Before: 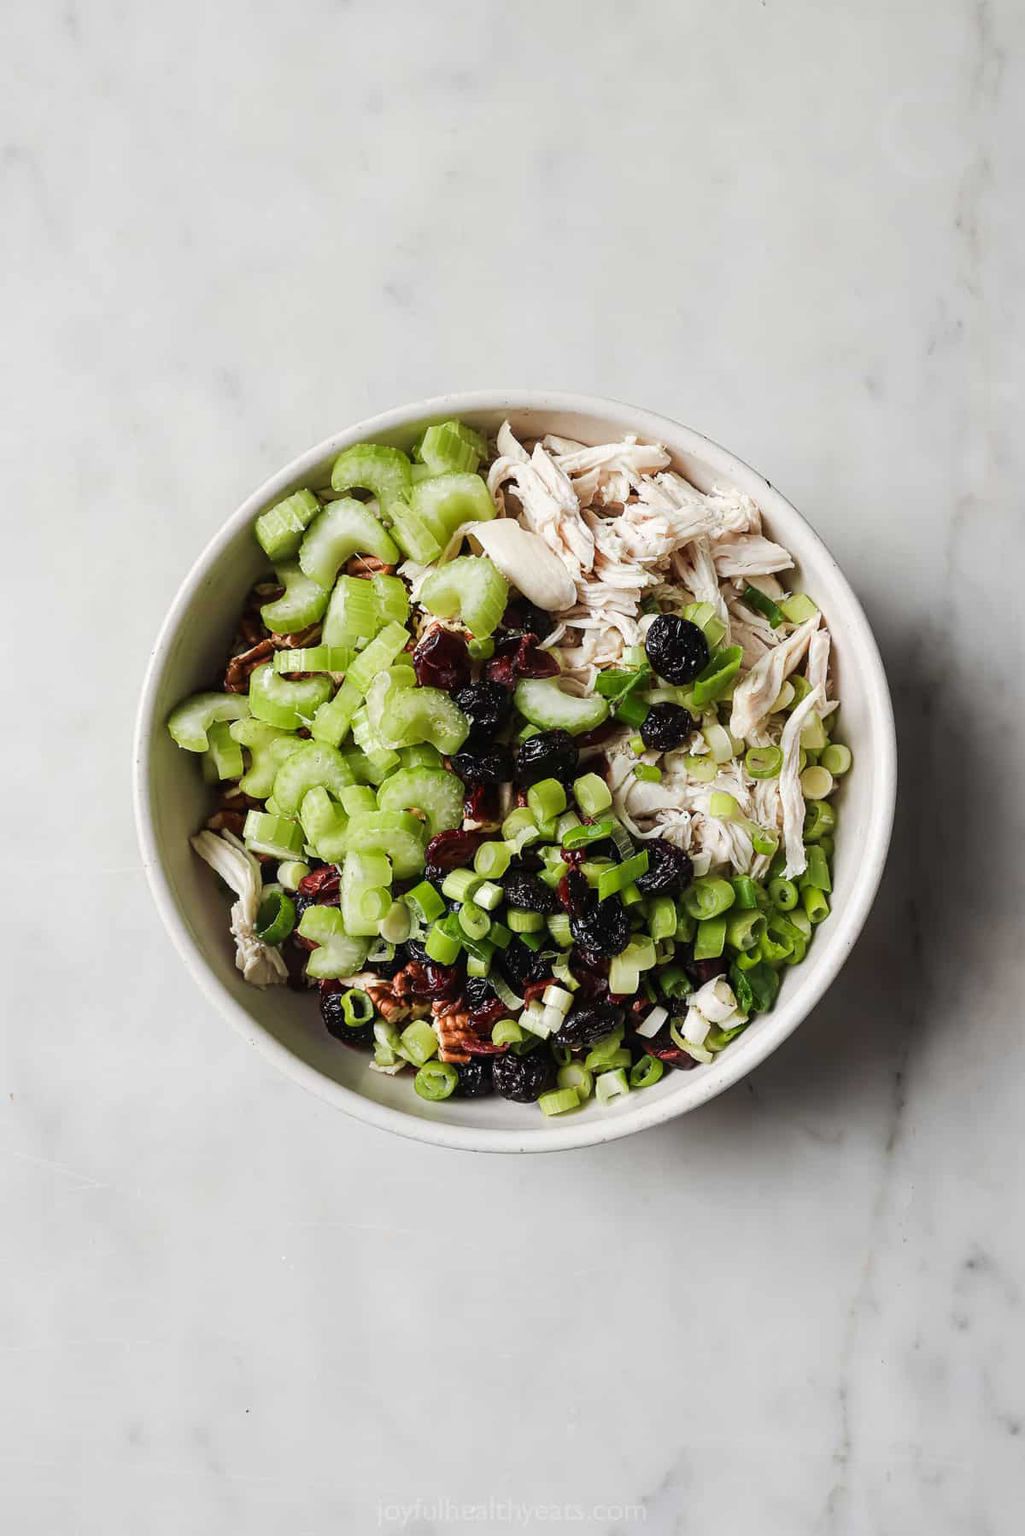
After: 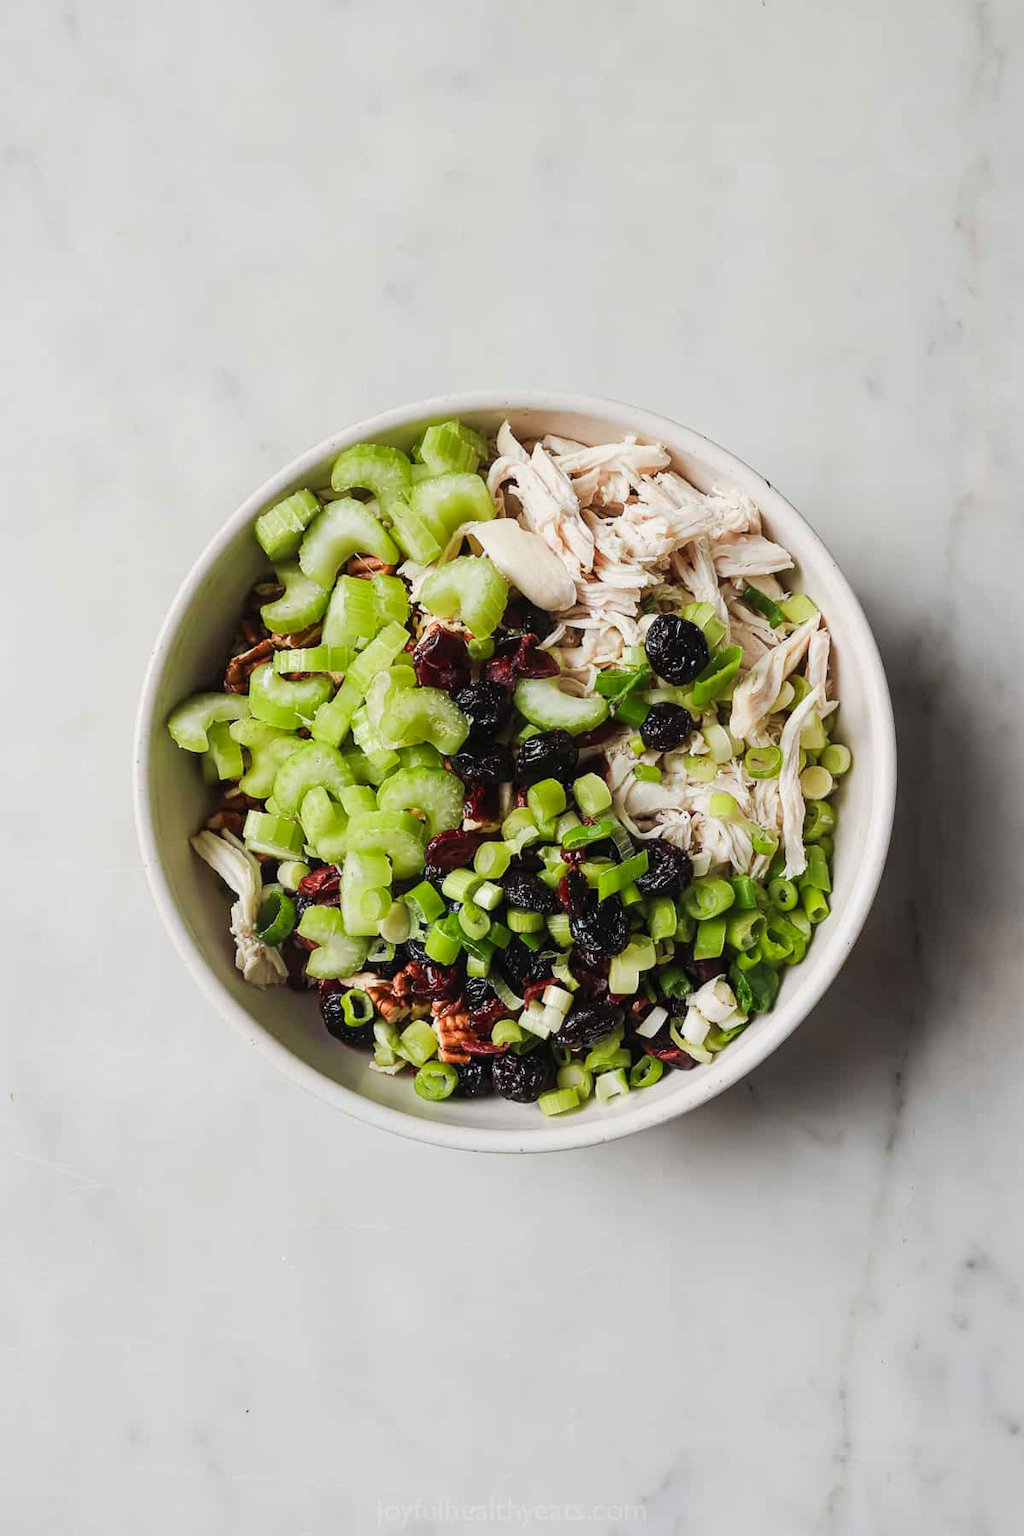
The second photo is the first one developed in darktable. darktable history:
contrast brightness saturation: contrast 0.074, brightness 0.084, saturation 0.182
exposure: exposure -0.183 EV, compensate highlight preservation false
